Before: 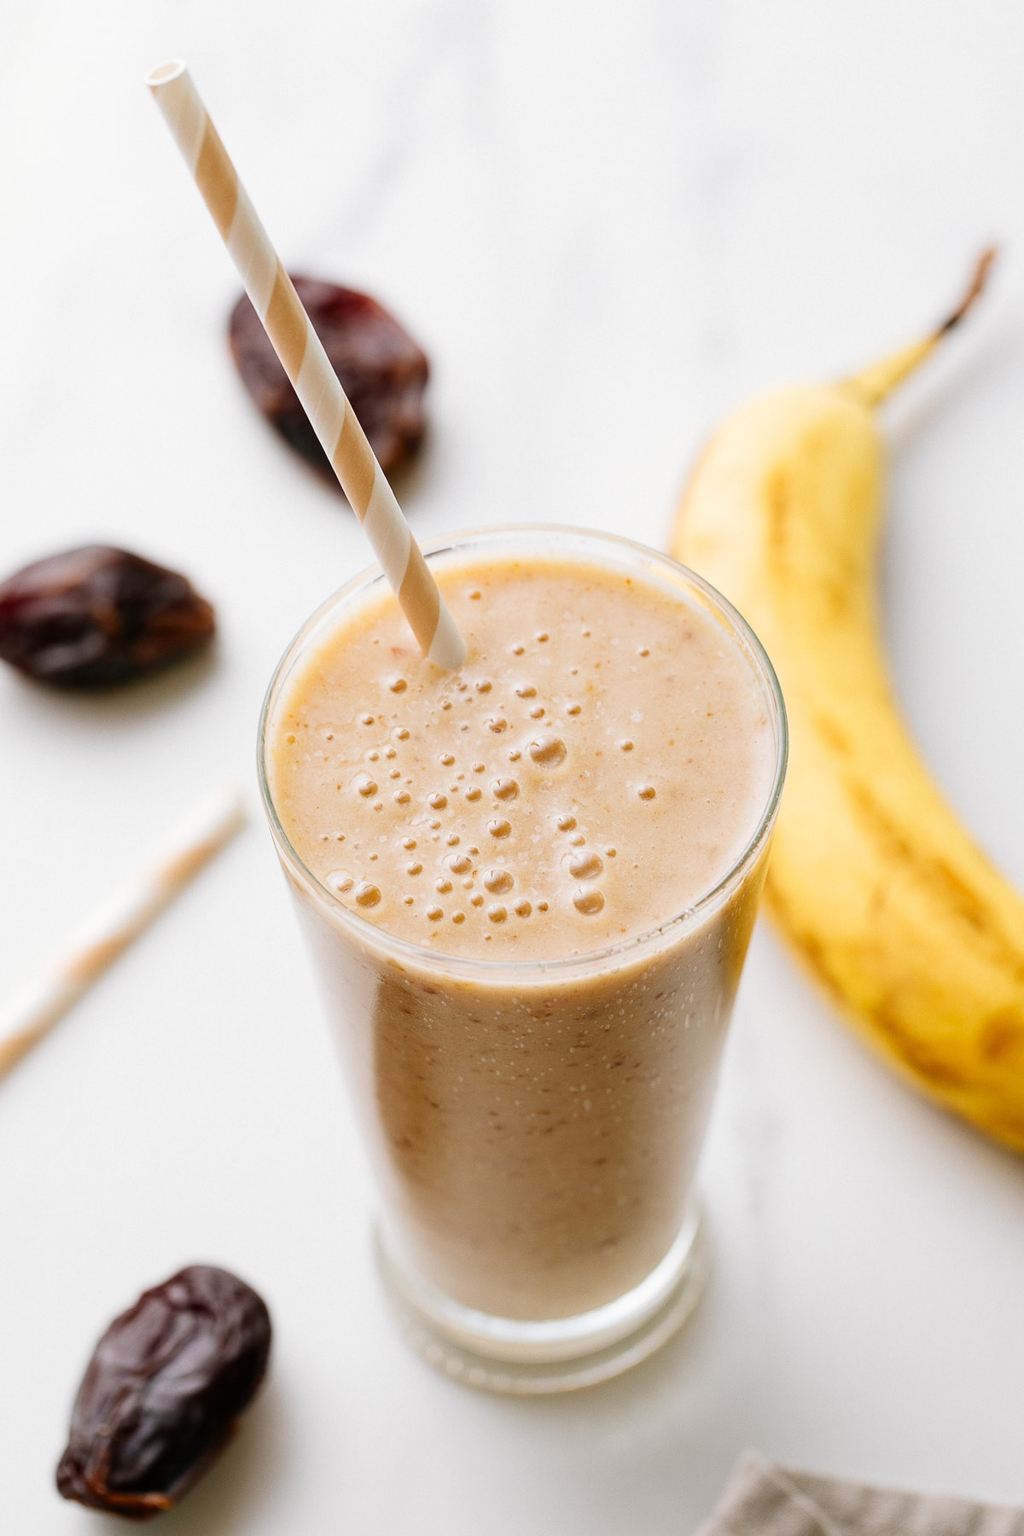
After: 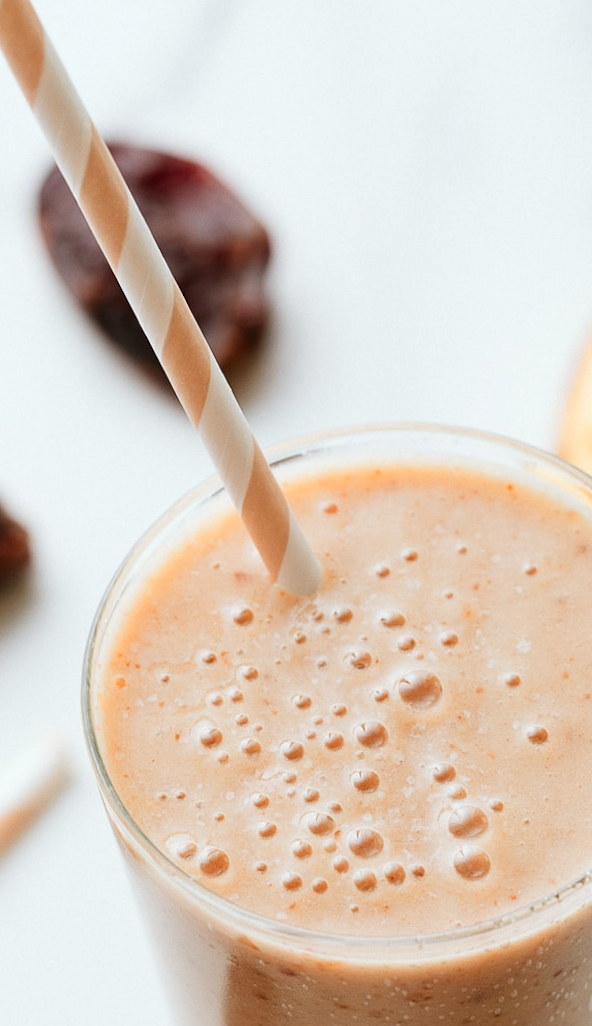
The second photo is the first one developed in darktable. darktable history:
color correction: highlights a* -2.73, highlights b* -2.09, shadows a* 2.41, shadows b* 2.73
rotate and perspective: rotation -1.32°, lens shift (horizontal) -0.031, crop left 0.015, crop right 0.985, crop top 0.047, crop bottom 0.982
tone equalizer: on, module defaults
color zones: curves: ch1 [(0, 0.469) (0.072, 0.457) (0.243, 0.494) (0.429, 0.5) (0.571, 0.5) (0.714, 0.5) (0.857, 0.5) (1, 0.469)]; ch2 [(0, 0.499) (0.143, 0.467) (0.242, 0.436) (0.429, 0.493) (0.571, 0.5) (0.714, 0.5) (0.857, 0.5) (1, 0.499)]
crop: left 17.835%, top 7.675%, right 32.881%, bottom 32.213%
